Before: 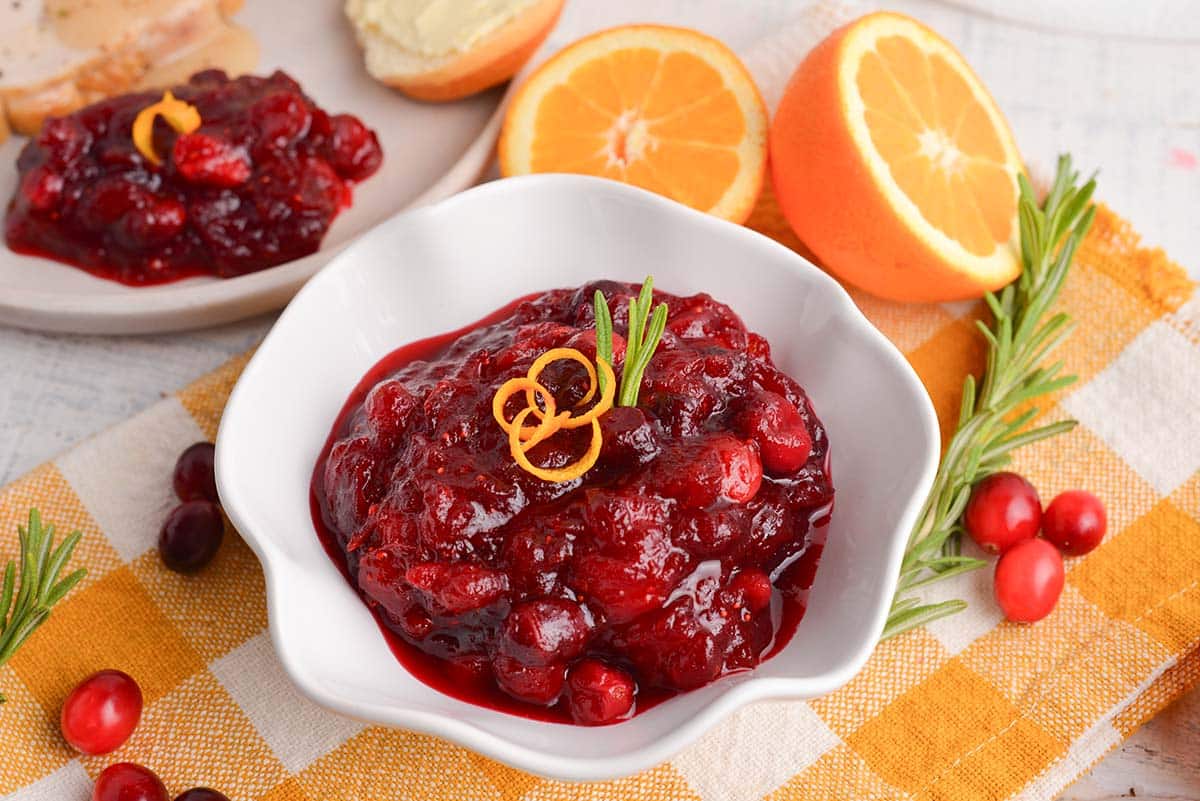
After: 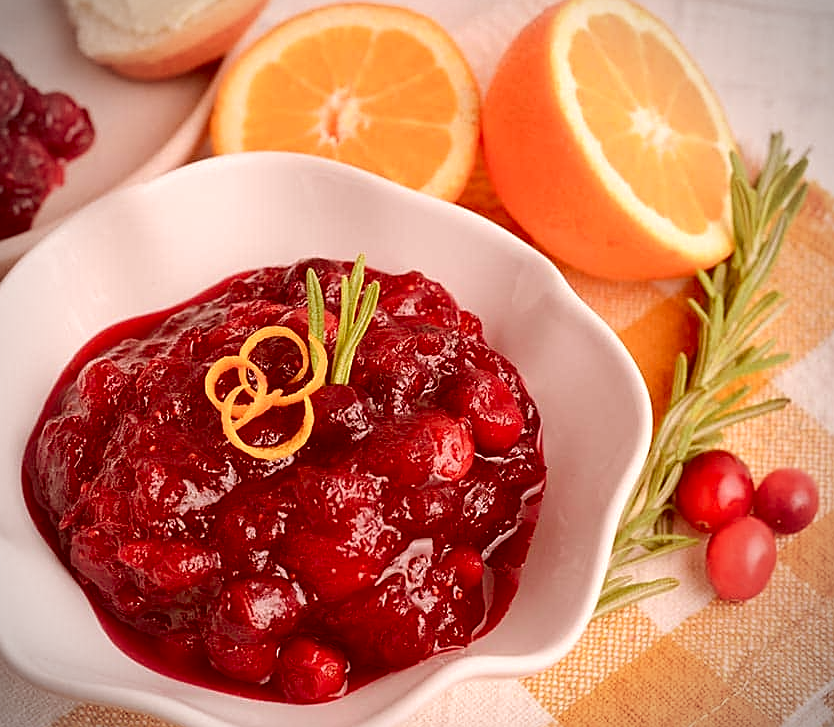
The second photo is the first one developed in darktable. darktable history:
vignetting: on, module defaults
crop and rotate: left 24.034%, top 2.838%, right 6.406%, bottom 6.299%
sharpen: on, module defaults
color correction: highlights a* 9.03, highlights b* 8.71, shadows a* 40, shadows b* 40, saturation 0.8
